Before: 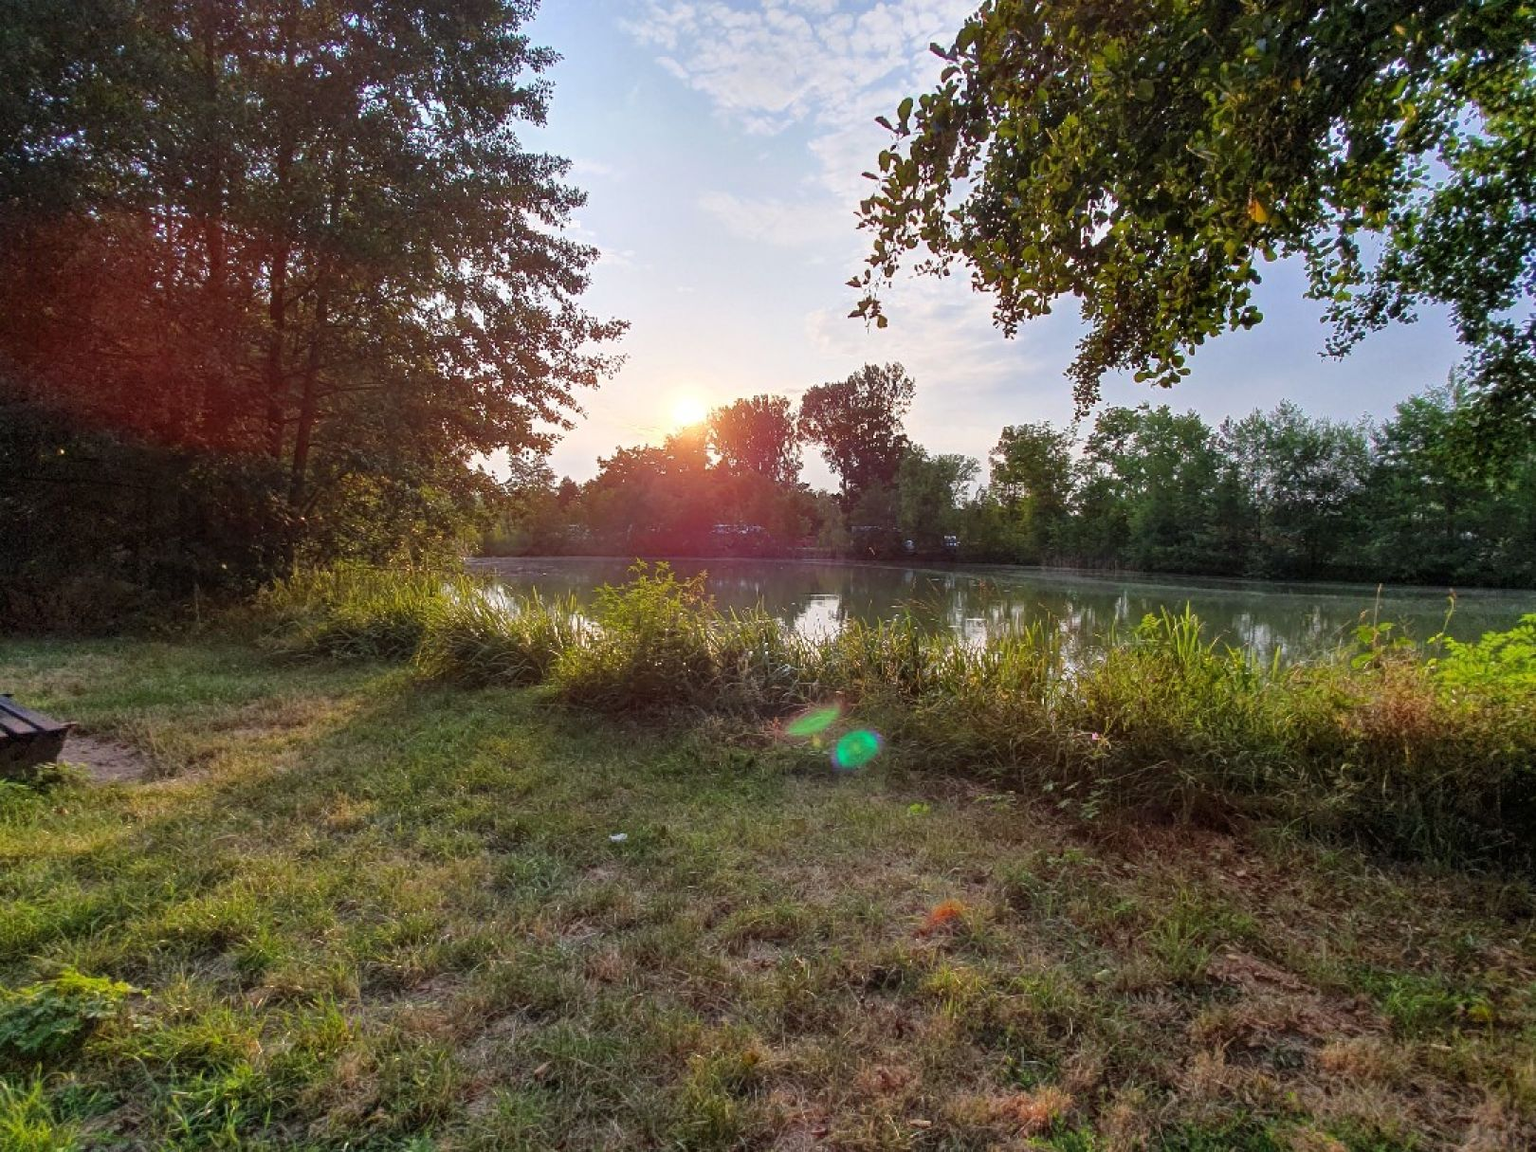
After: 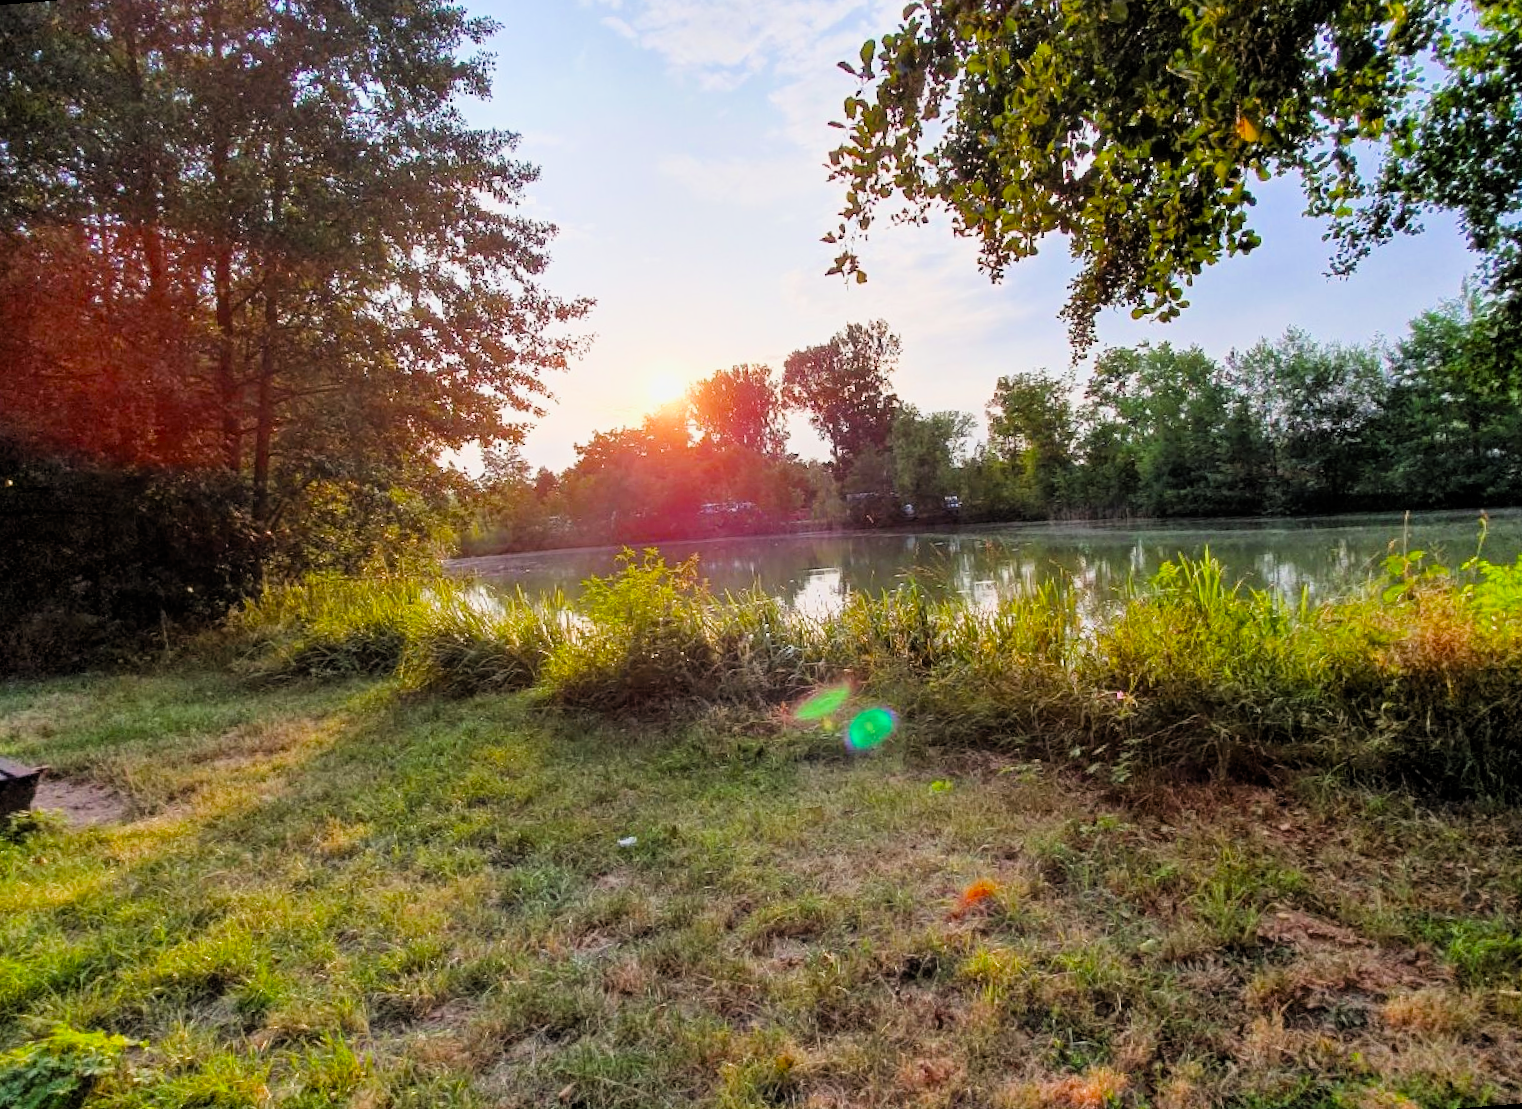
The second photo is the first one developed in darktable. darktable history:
rotate and perspective: rotation -4.57°, crop left 0.054, crop right 0.944, crop top 0.087, crop bottom 0.914
filmic rgb: black relative exposure -7.75 EV, white relative exposure 4.4 EV, threshold 3 EV, target black luminance 0%, hardness 3.76, latitude 50.51%, contrast 1.074, highlights saturation mix 10%, shadows ↔ highlights balance -0.22%, color science v4 (2020), enable highlight reconstruction true
exposure: black level correction -0.002, exposure 0.708 EV, compensate exposure bias true, compensate highlight preservation false
